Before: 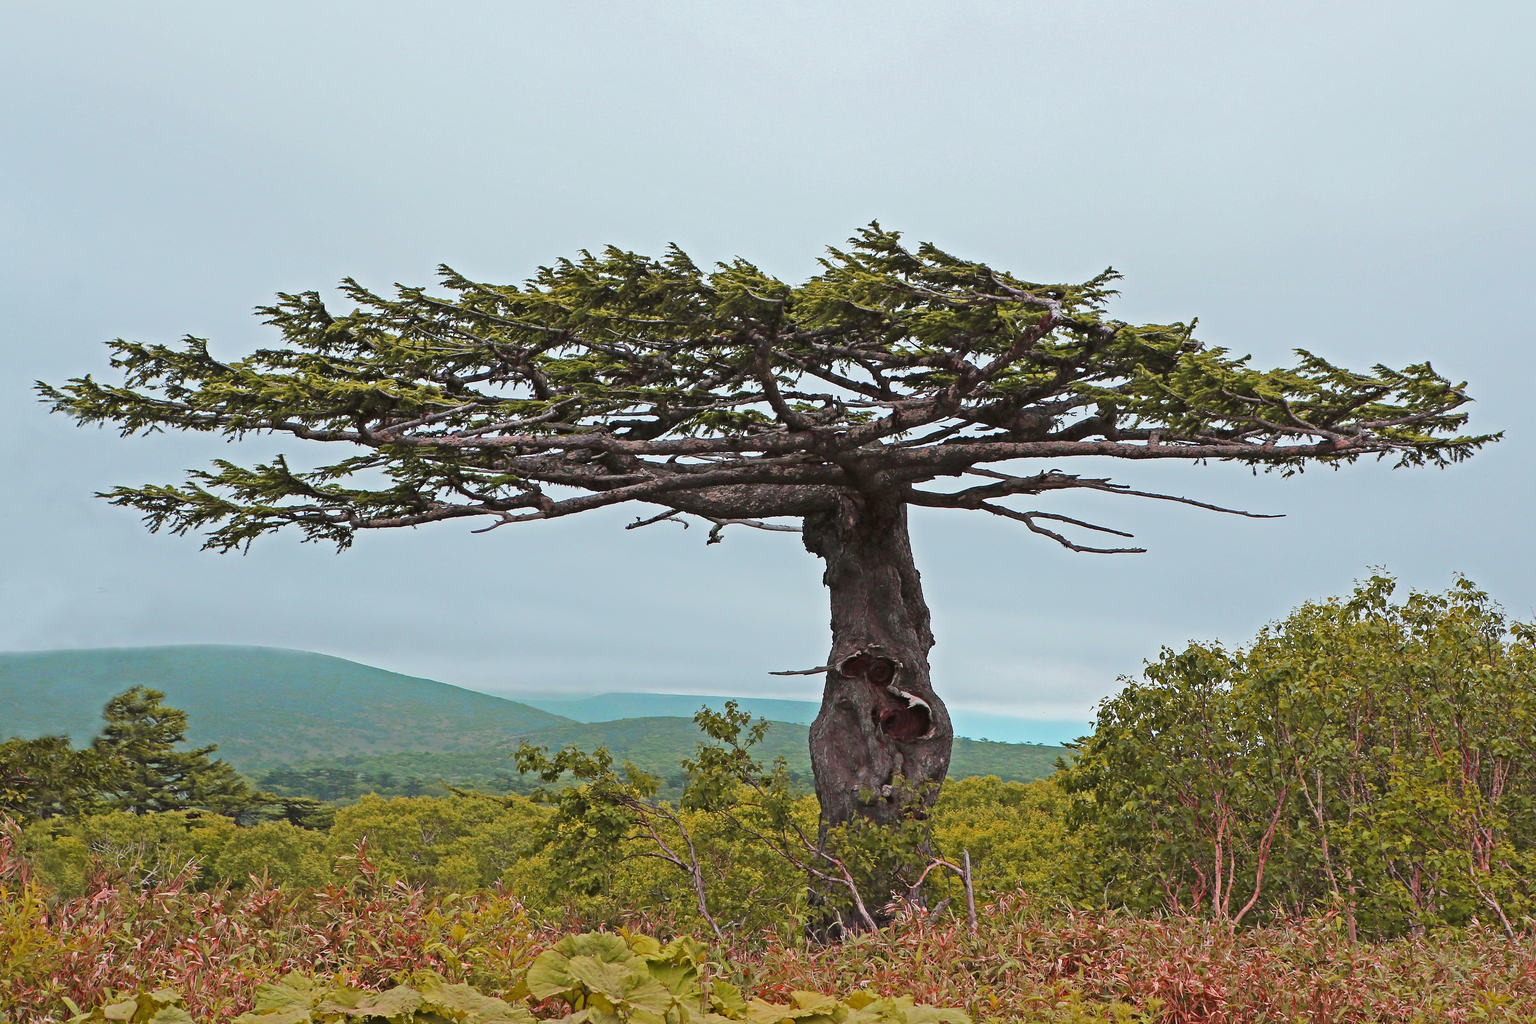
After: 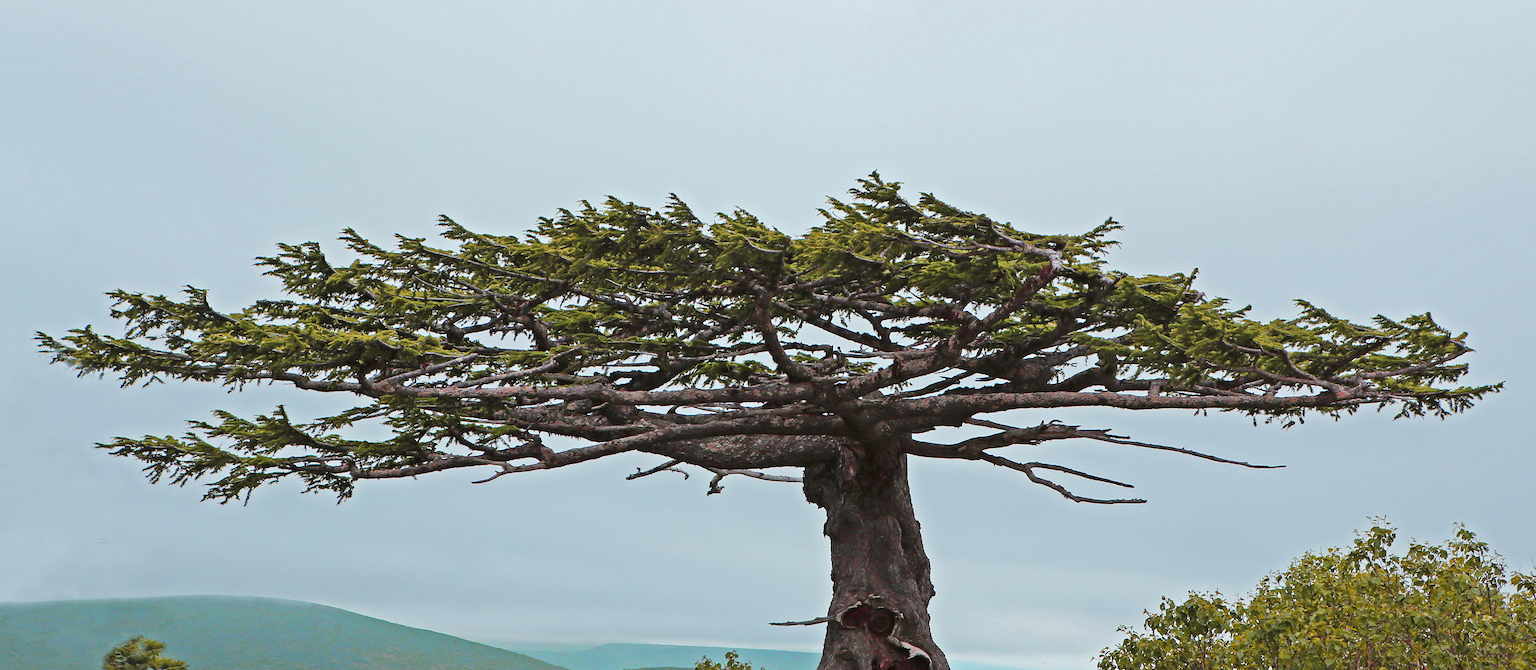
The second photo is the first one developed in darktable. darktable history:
crop and rotate: top 4.866%, bottom 29.639%
